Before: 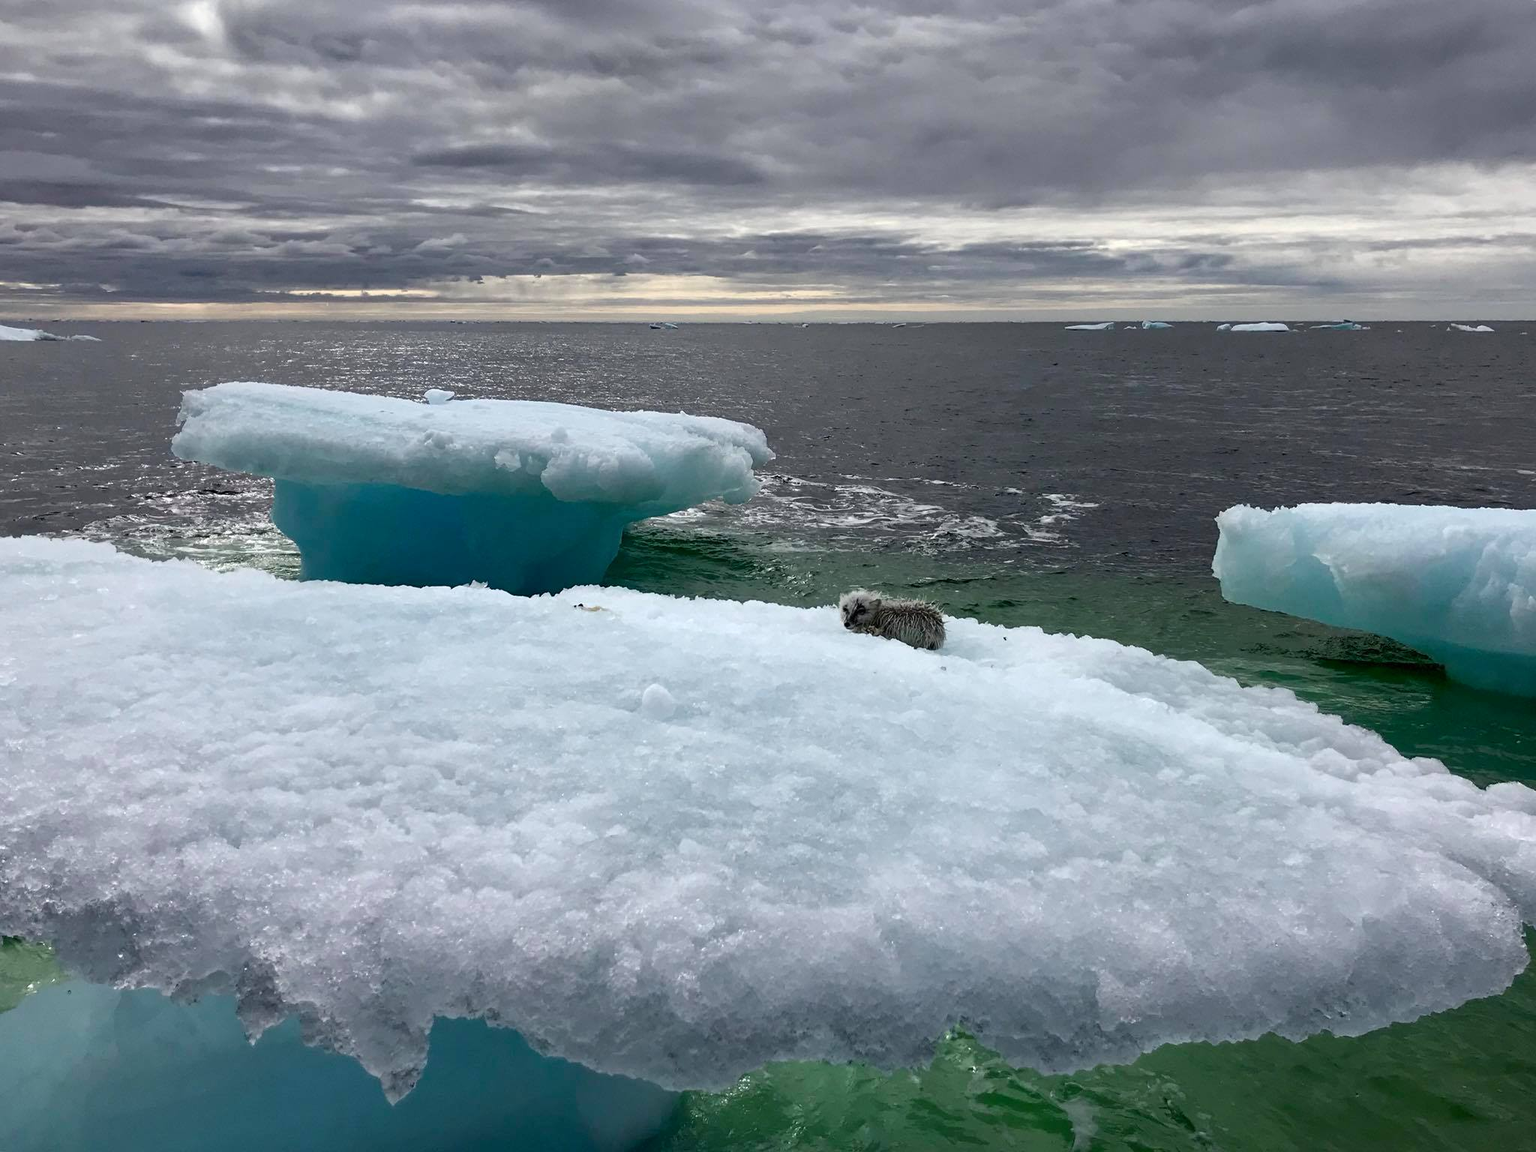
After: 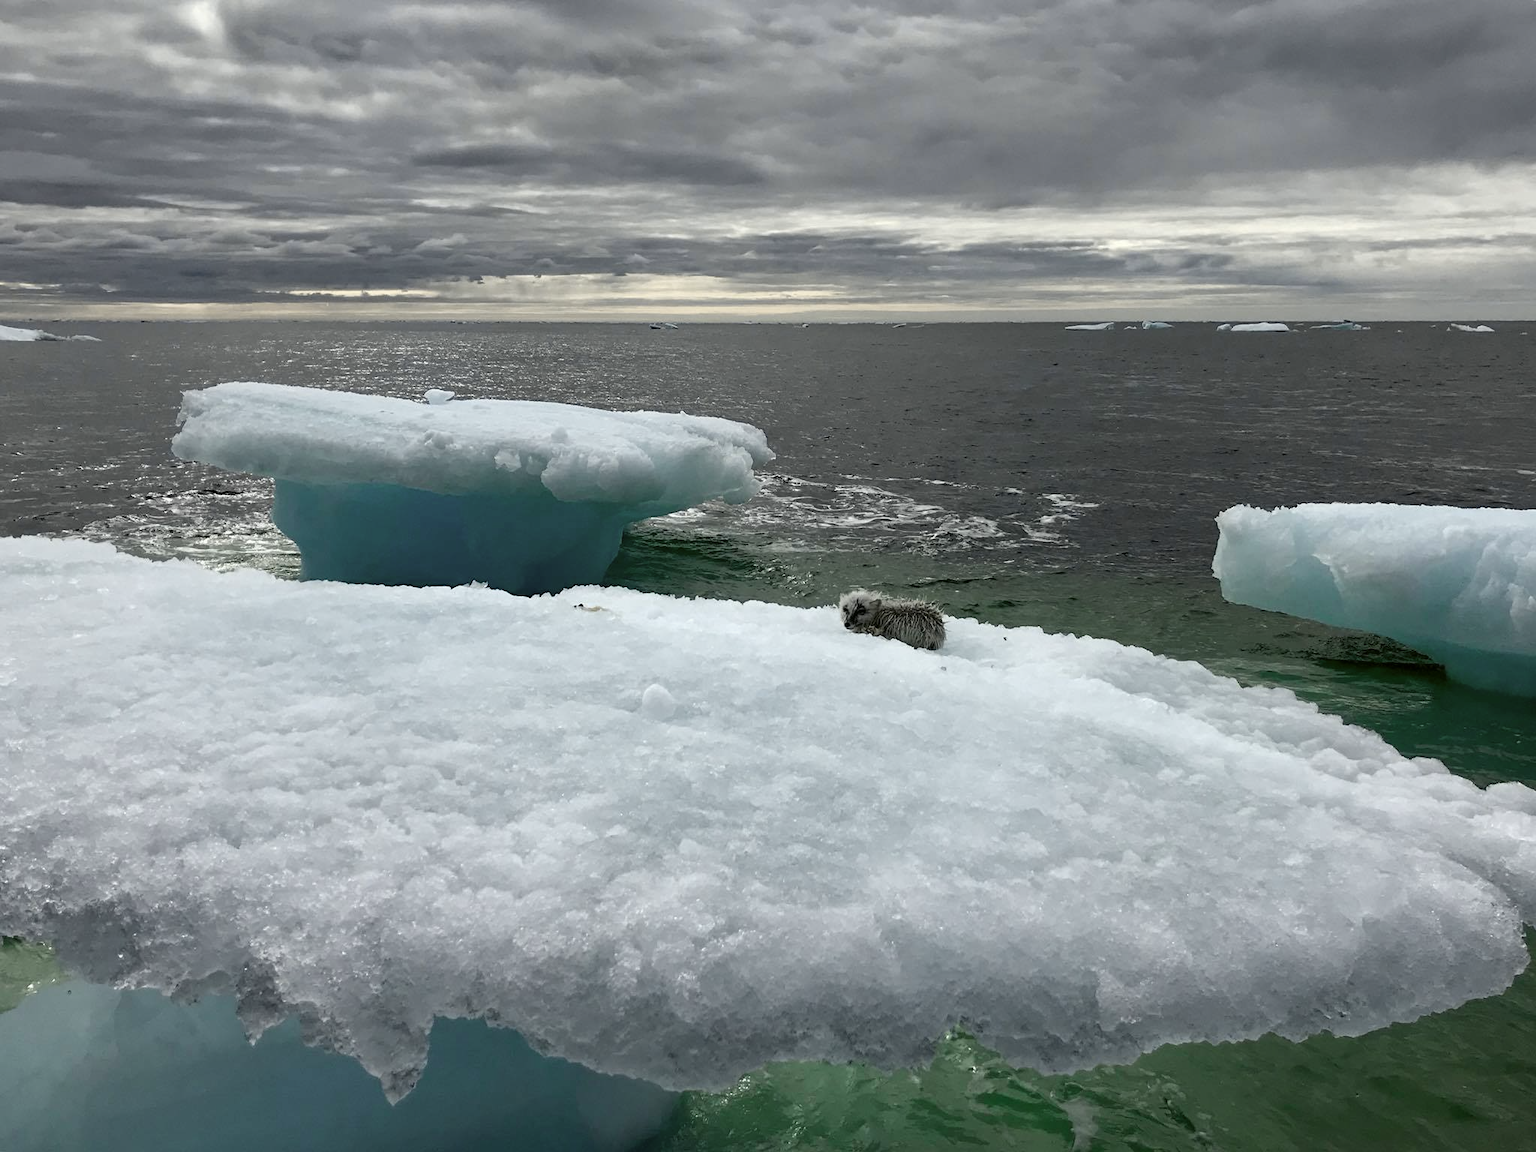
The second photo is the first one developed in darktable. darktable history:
tone curve: curves: ch1 [(0, 0) (0.173, 0.145) (0.467, 0.477) (0.808, 0.611) (1, 1)]; ch2 [(0, 0) (0.255, 0.314) (0.498, 0.509) (0.694, 0.64) (1, 1)], color space Lab, independent channels, preserve colors none
